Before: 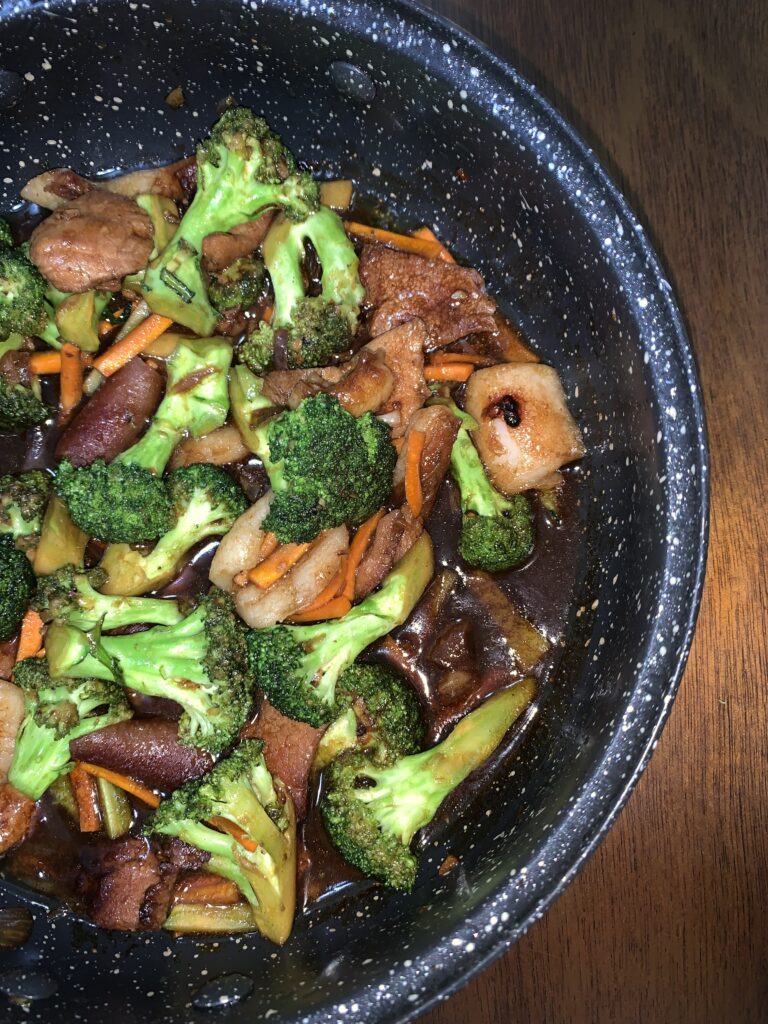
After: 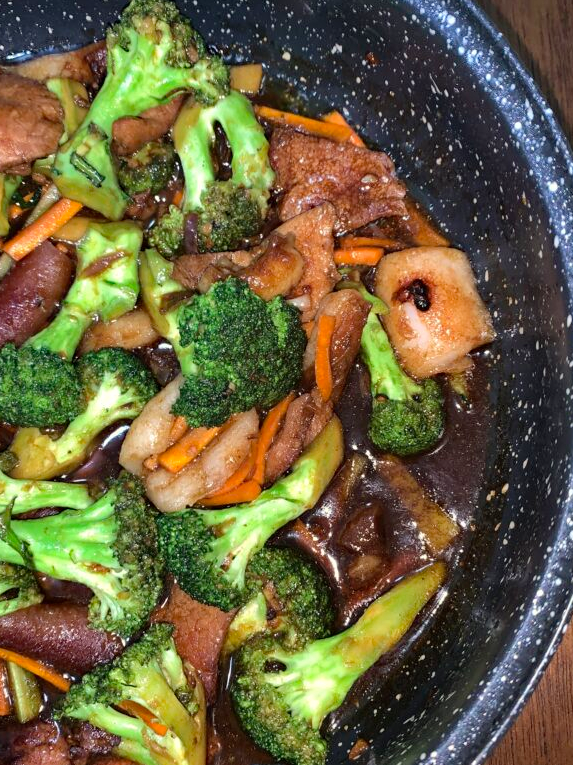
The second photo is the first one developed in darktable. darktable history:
crop and rotate: left 11.831%, top 11.346%, right 13.429%, bottom 13.899%
shadows and highlights: low approximation 0.01, soften with gaussian
haze removal: compatibility mode true, adaptive false
